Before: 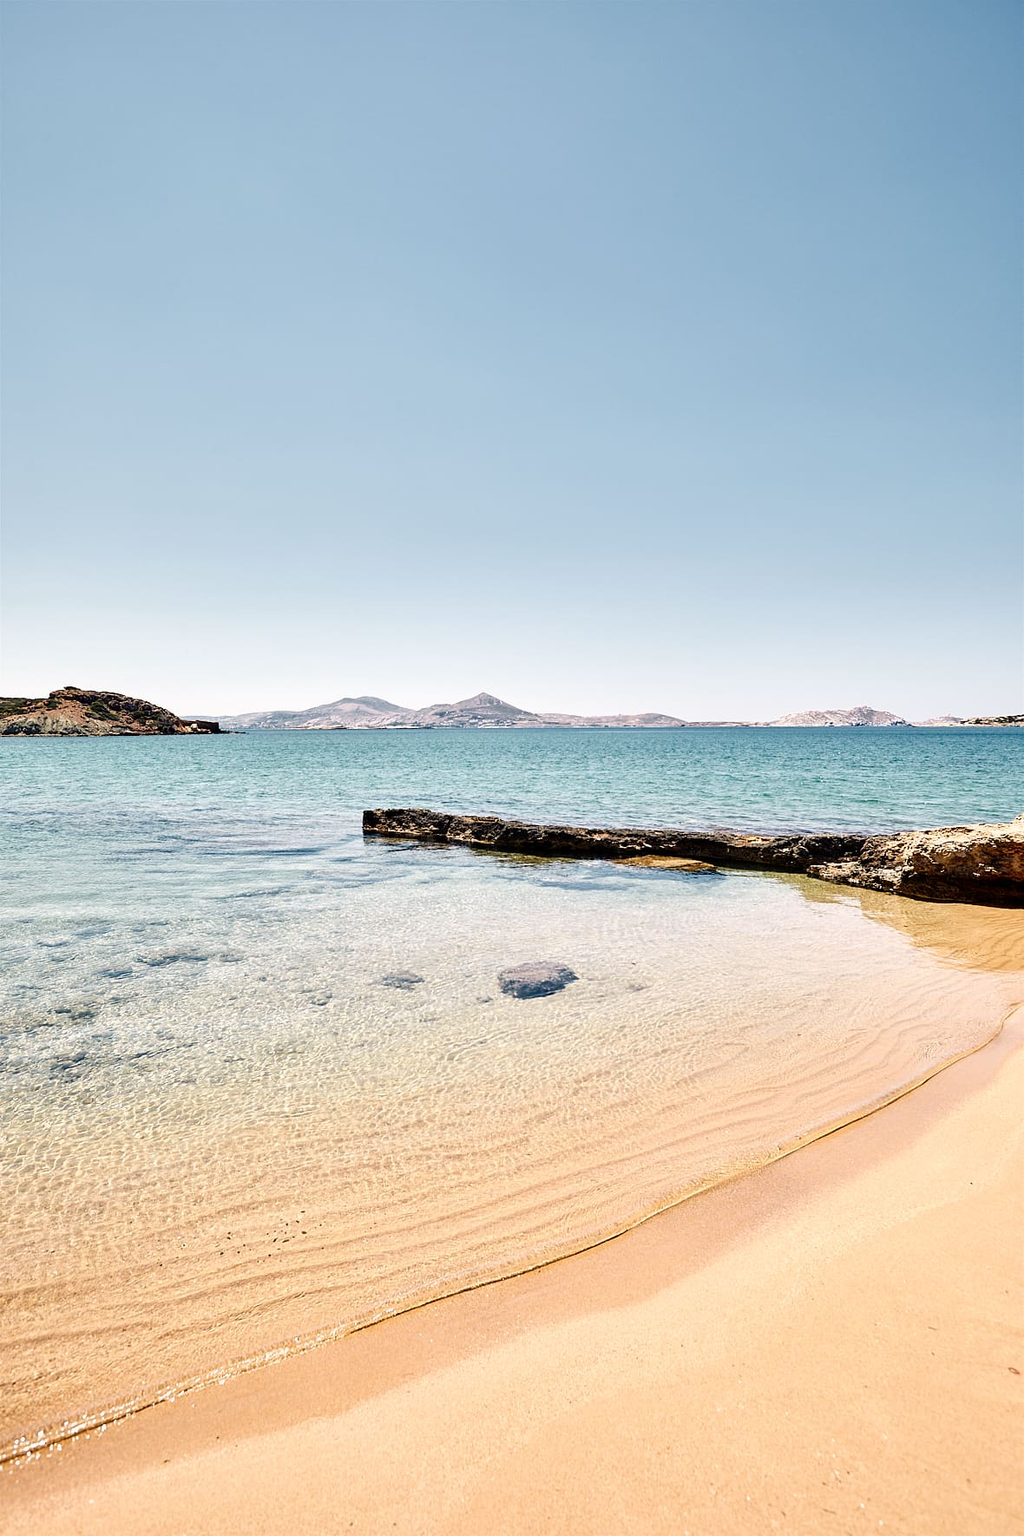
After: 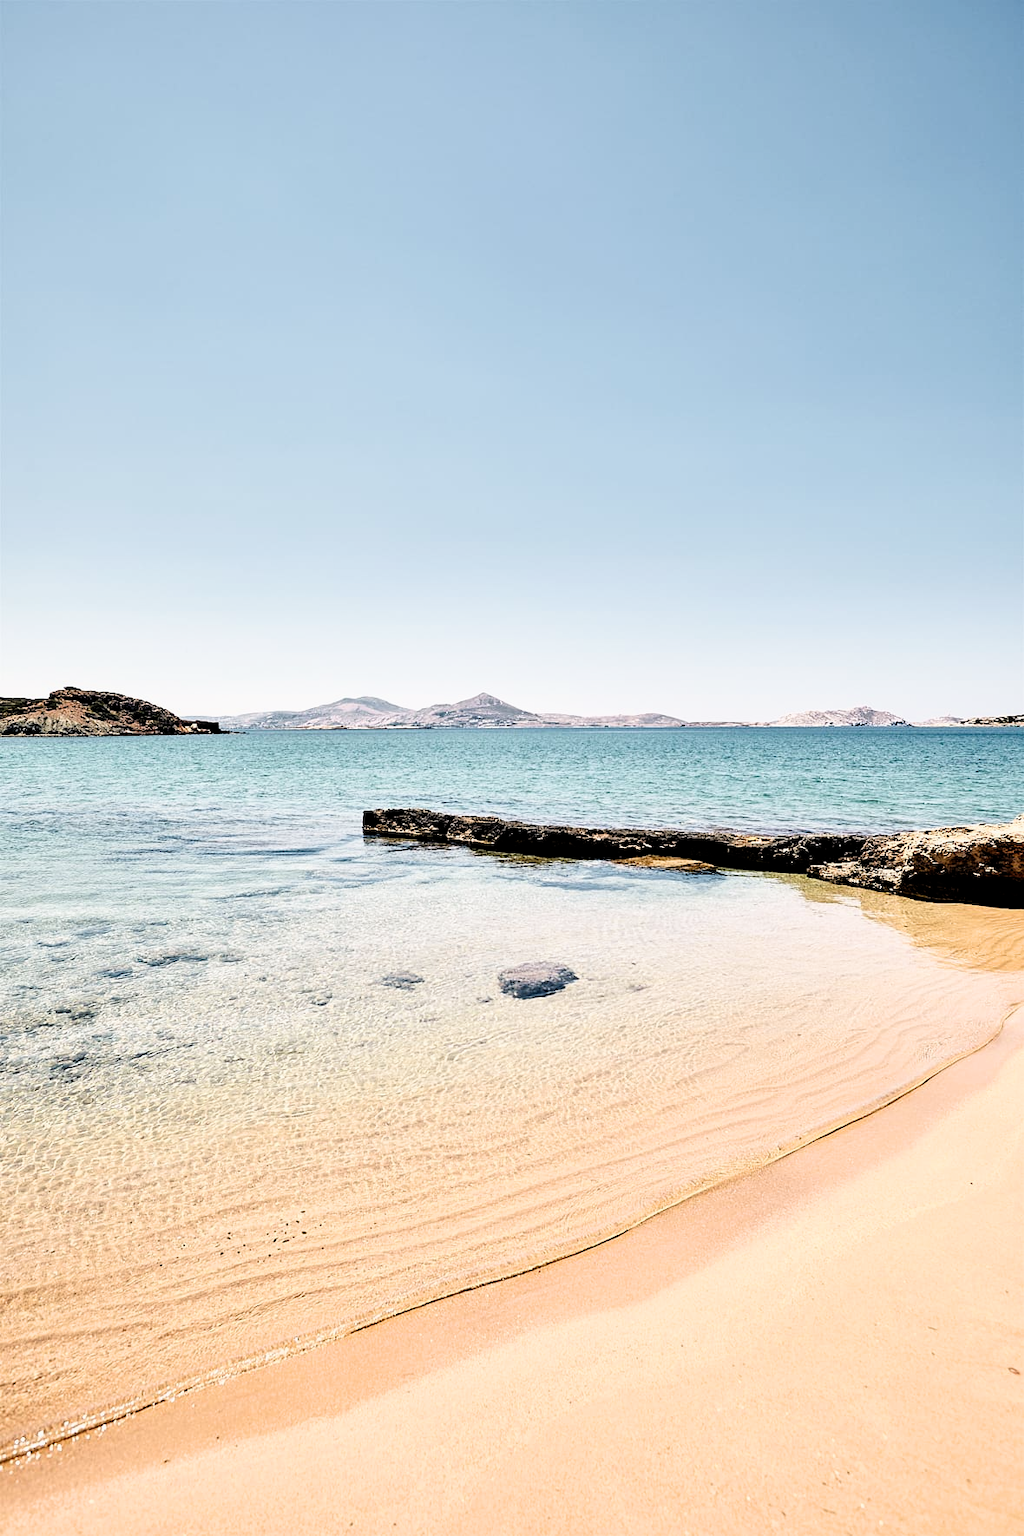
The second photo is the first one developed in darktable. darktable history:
filmic rgb: middle gray luminance 8.77%, black relative exposure -6.35 EV, white relative exposure 2.73 EV, target black luminance 0%, hardness 4.78, latitude 73.33%, contrast 1.335, shadows ↔ highlights balance 9.45%
